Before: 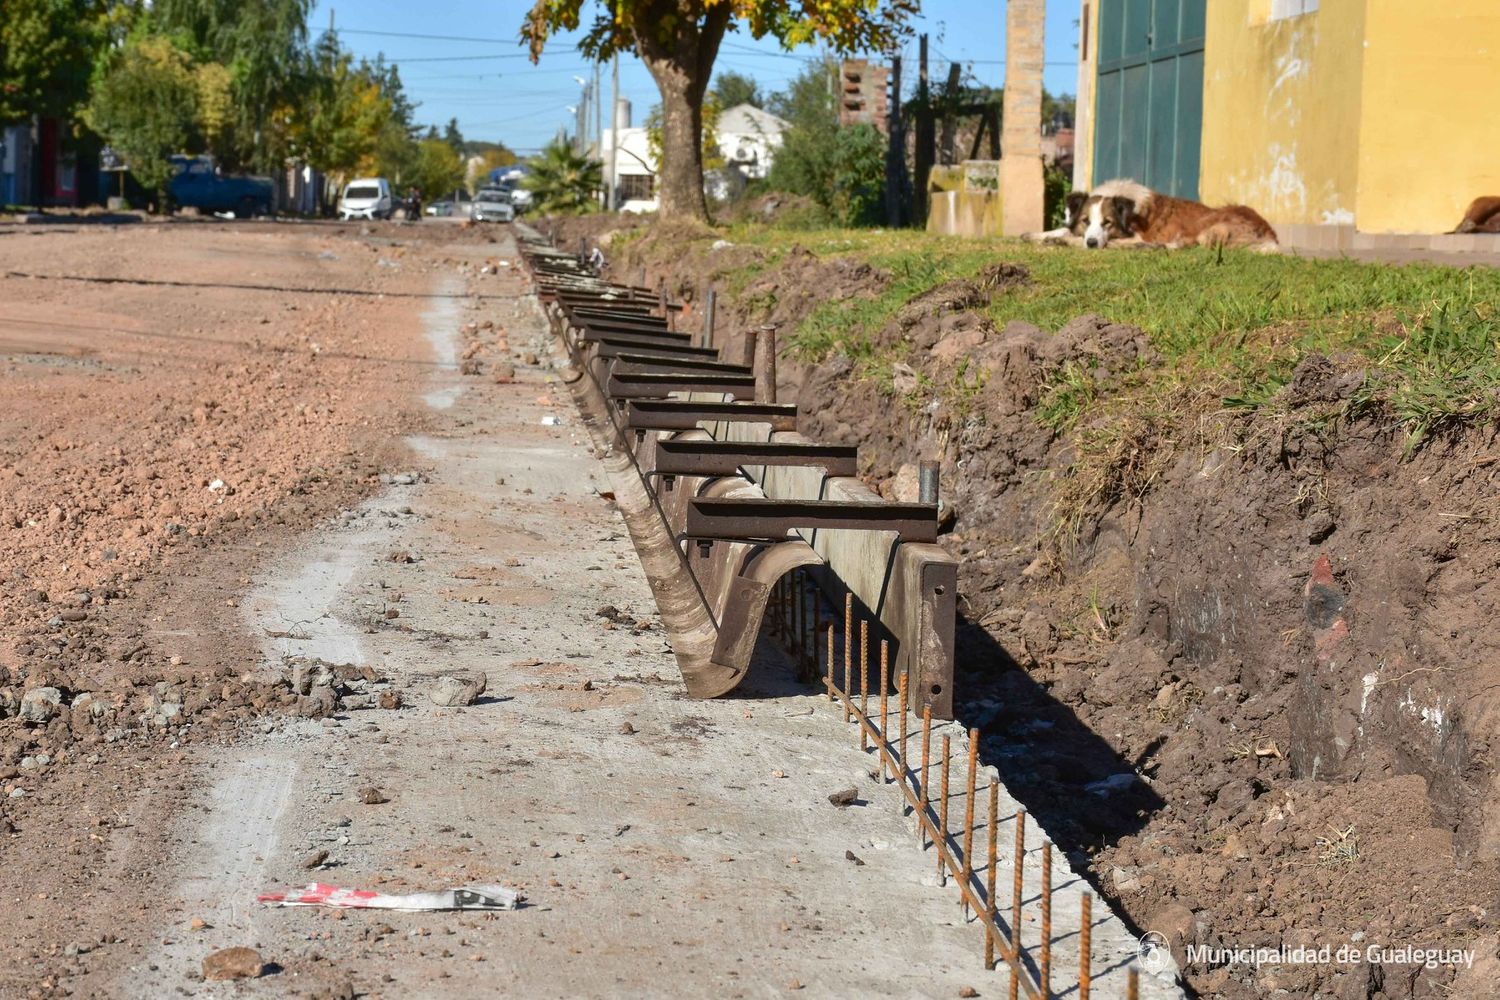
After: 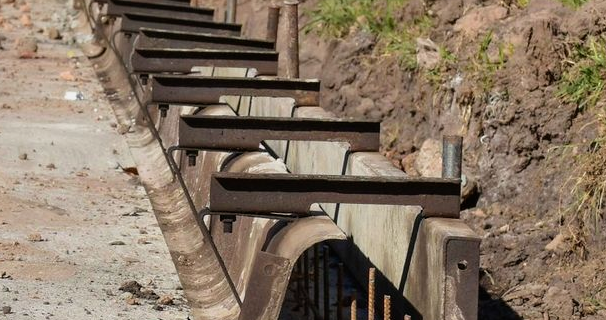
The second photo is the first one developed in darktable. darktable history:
crop: left 31.826%, top 32.572%, right 27.708%, bottom 35.351%
filmic rgb: black relative exposure -9.58 EV, white relative exposure 3.03 EV, hardness 6.17
